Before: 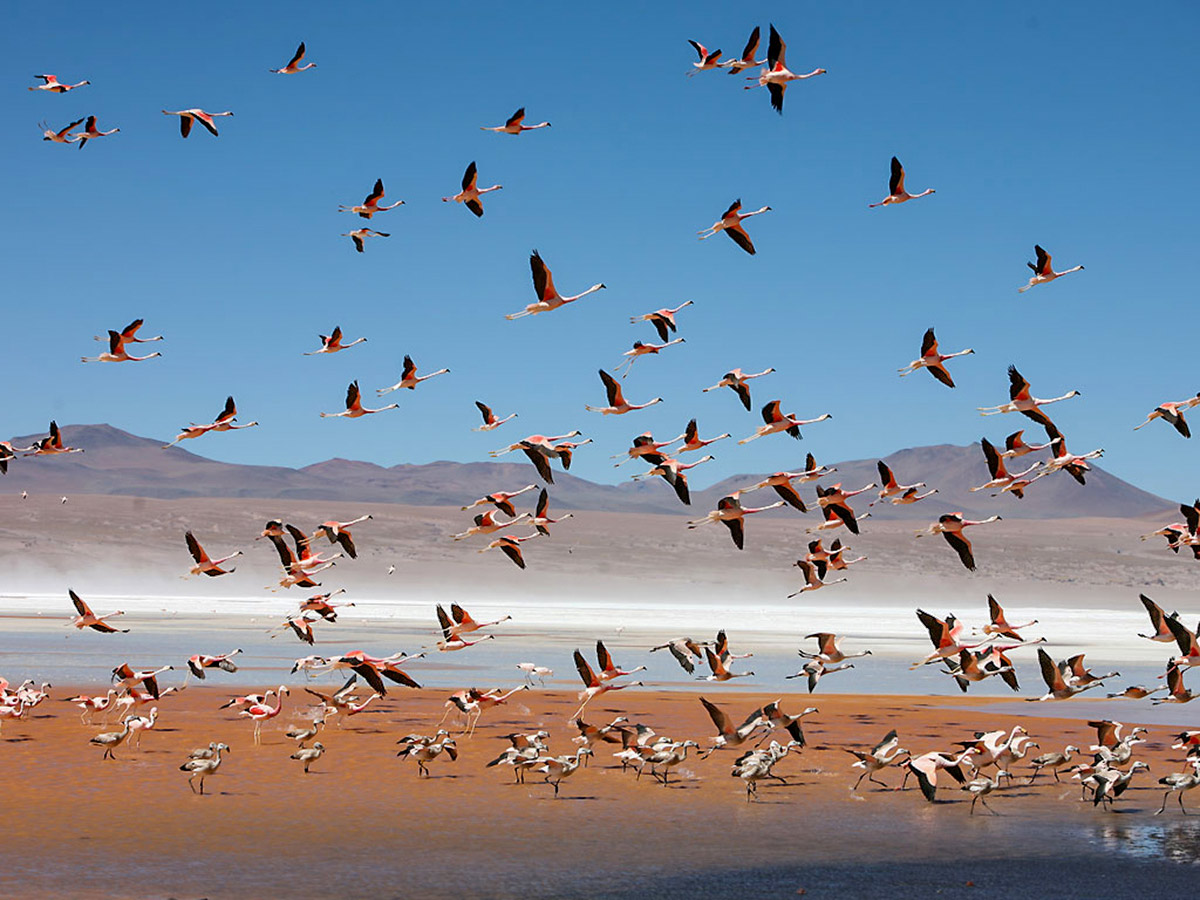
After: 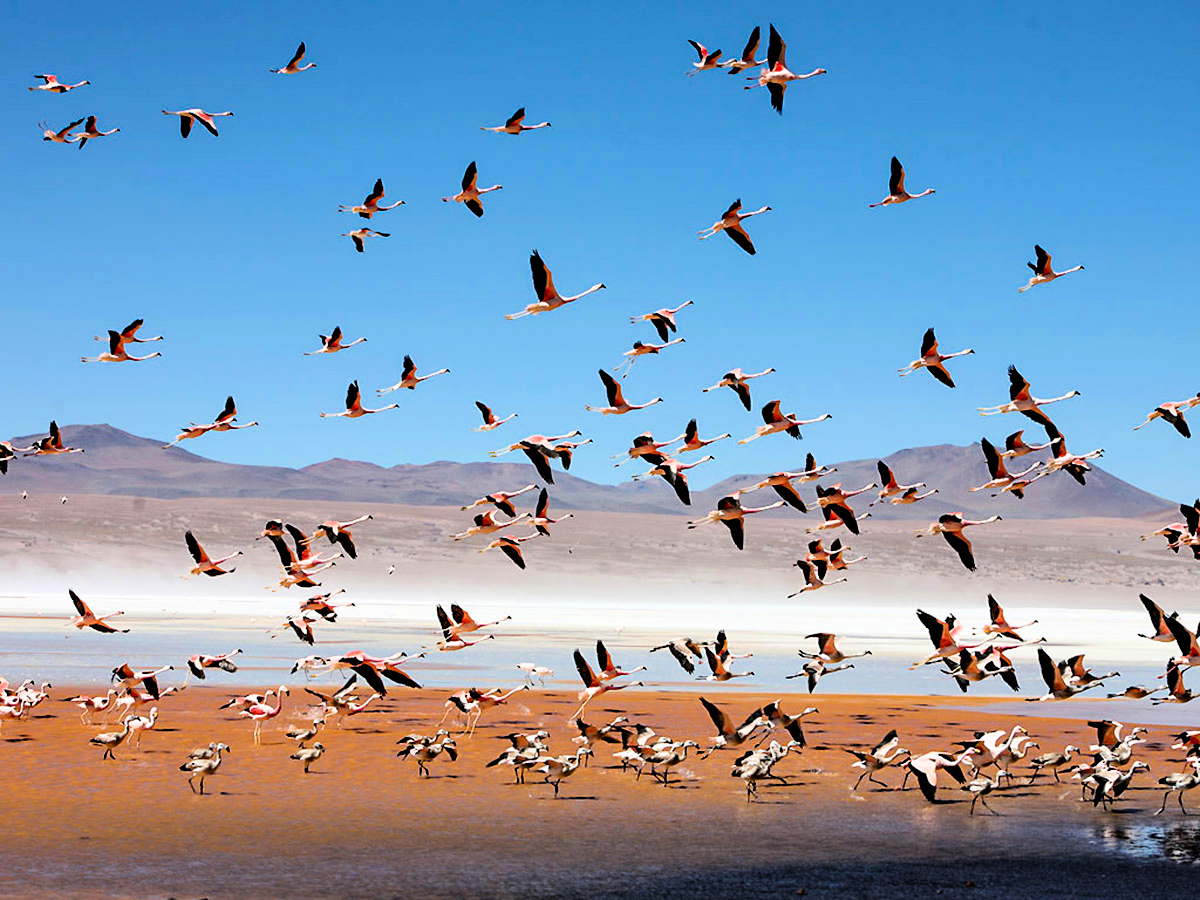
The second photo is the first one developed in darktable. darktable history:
tone equalizer: -8 EV -0.404 EV, -7 EV -0.363 EV, -6 EV -0.304 EV, -5 EV -0.194 EV, -3 EV 0.213 EV, -2 EV 0.362 EV, -1 EV 0.41 EV, +0 EV 0.429 EV, edges refinement/feathering 500, mask exposure compensation -1.57 EV, preserve details no
color balance rgb: shadows lift › chroma 2.916%, shadows lift › hue 278.92°, perceptual saturation grading › global saturation 19.83%, global vibrance 10.912%
color correction: highlights b* -0.057
filmic rgb: black relative exposure -4.05 EV, white relative exposure 2.98 EV, hardness 3, contrast 1.395, color science v6 (2022)
